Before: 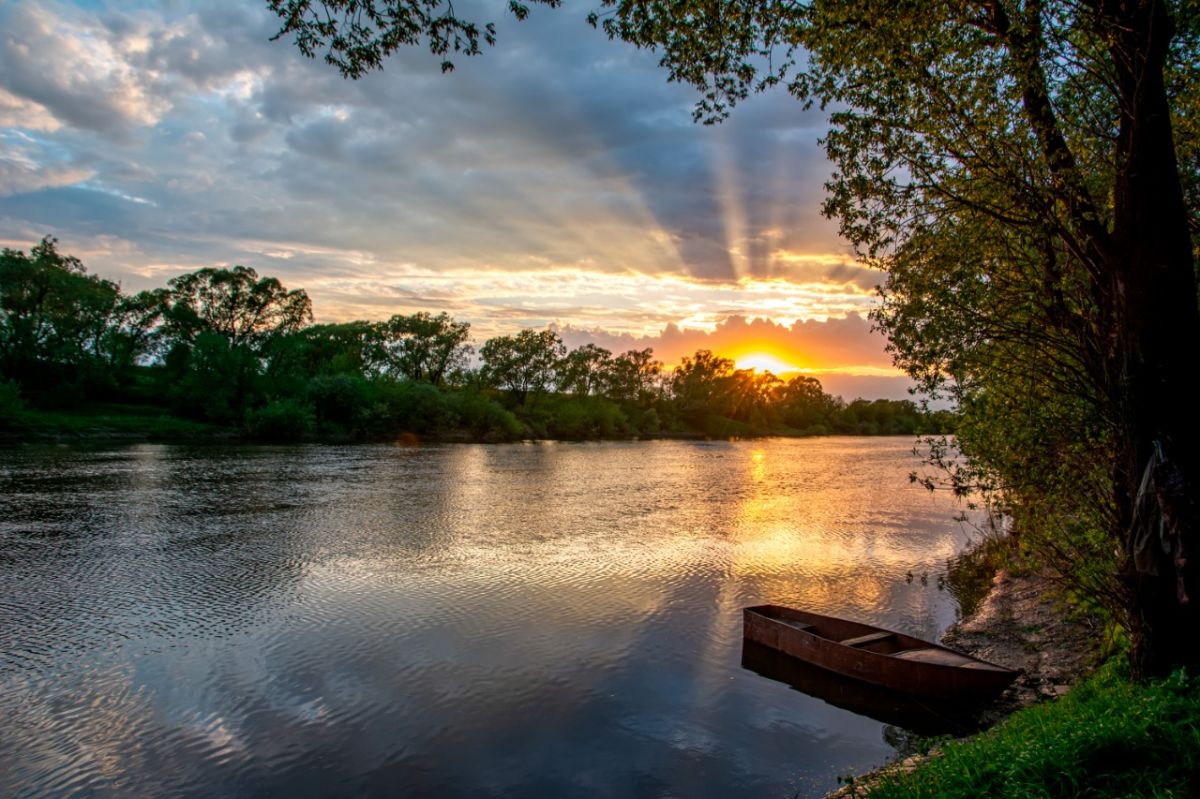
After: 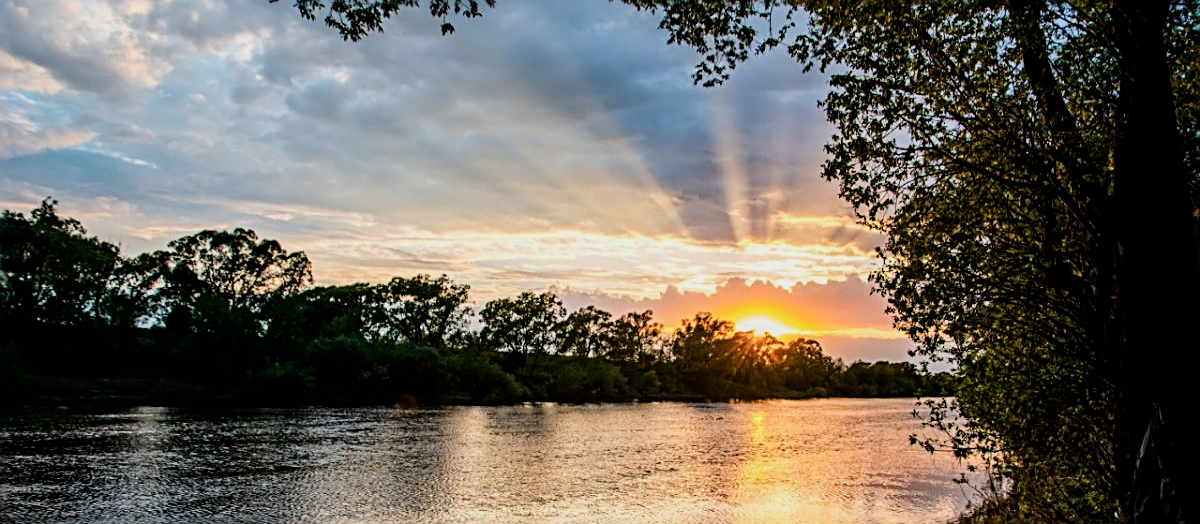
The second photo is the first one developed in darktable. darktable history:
sharpen: radius 2.551, amount 0.634
filmic rgb: black relative exposure -7.65 EV, white relative exposure 4.56 EV, threshold 6 EV, hardness 3.61, enable highlight reconstruction true
crop and rotate: top 4.781%, bottom 29.543%
tone equalizer: -8 EV -0.747 EV, -7 EV -0.703 EV, -6 EV -0.585 EV, -5 EV -0.406 EV, -3 EV 0.366 EV, -2 EV 0.6 EV, -1 EV 0.69 EV, +0 EV 0.73 EV, edges refinement/feathering 500, mask exposure compensation -1.26 EV, preserve details no
